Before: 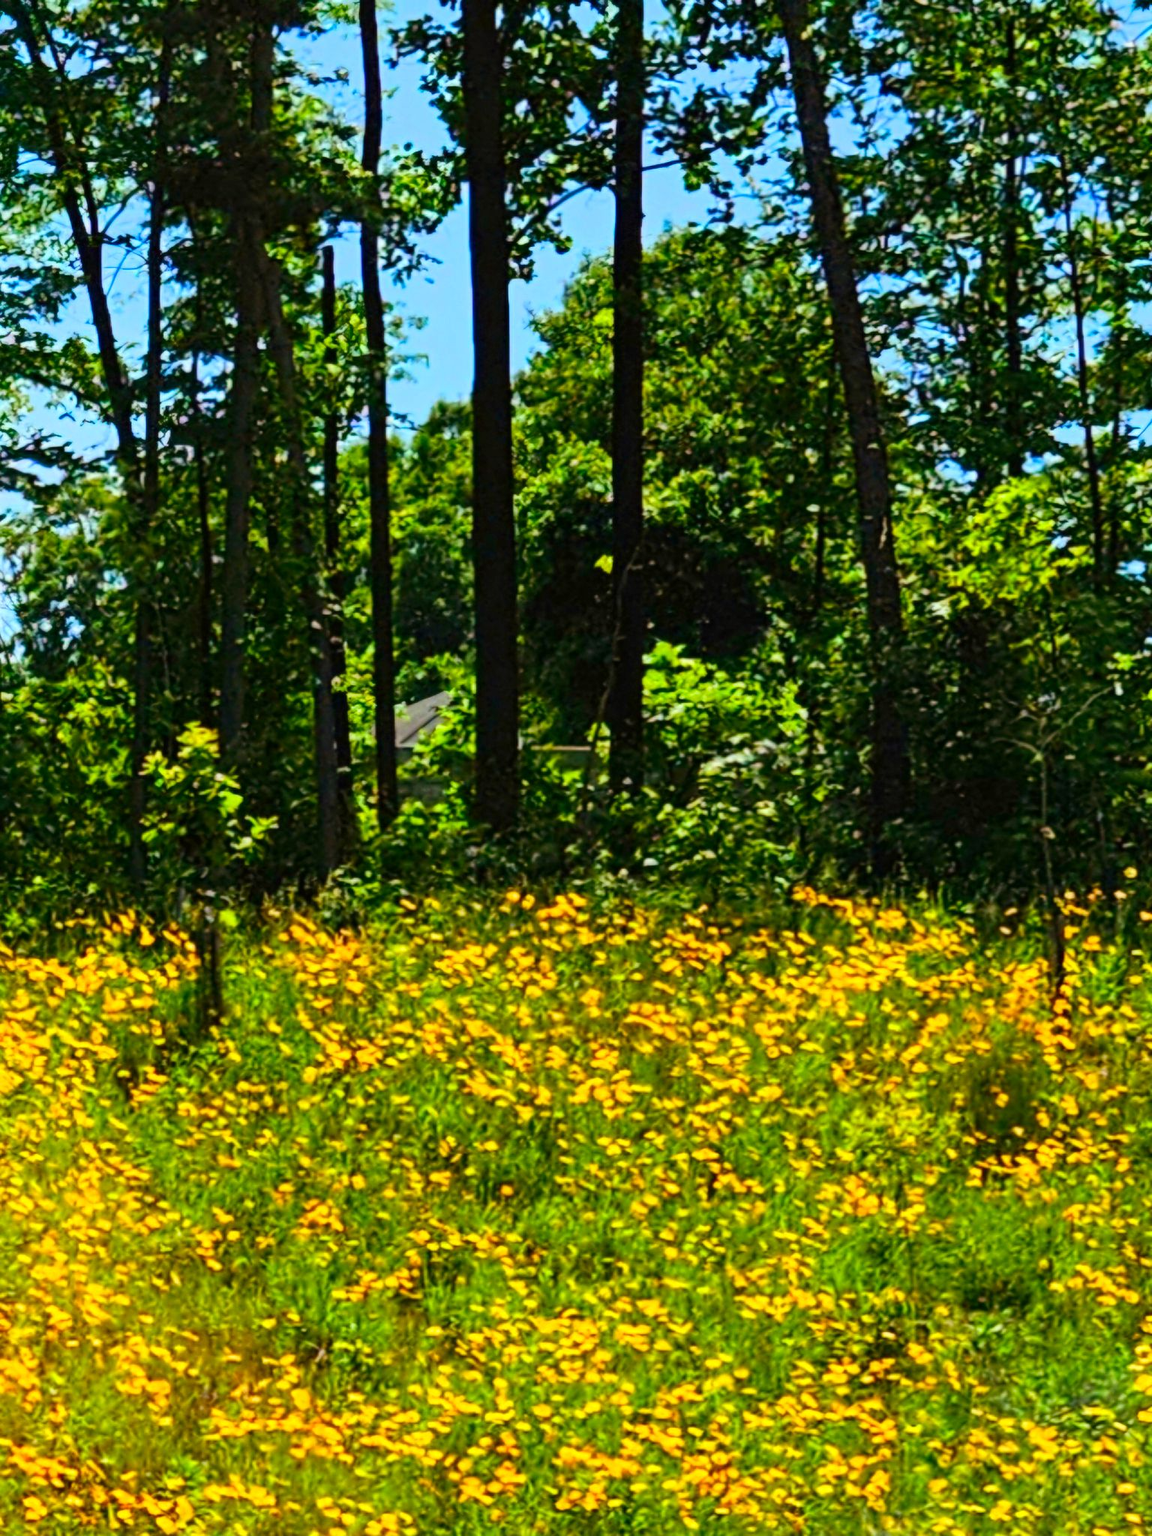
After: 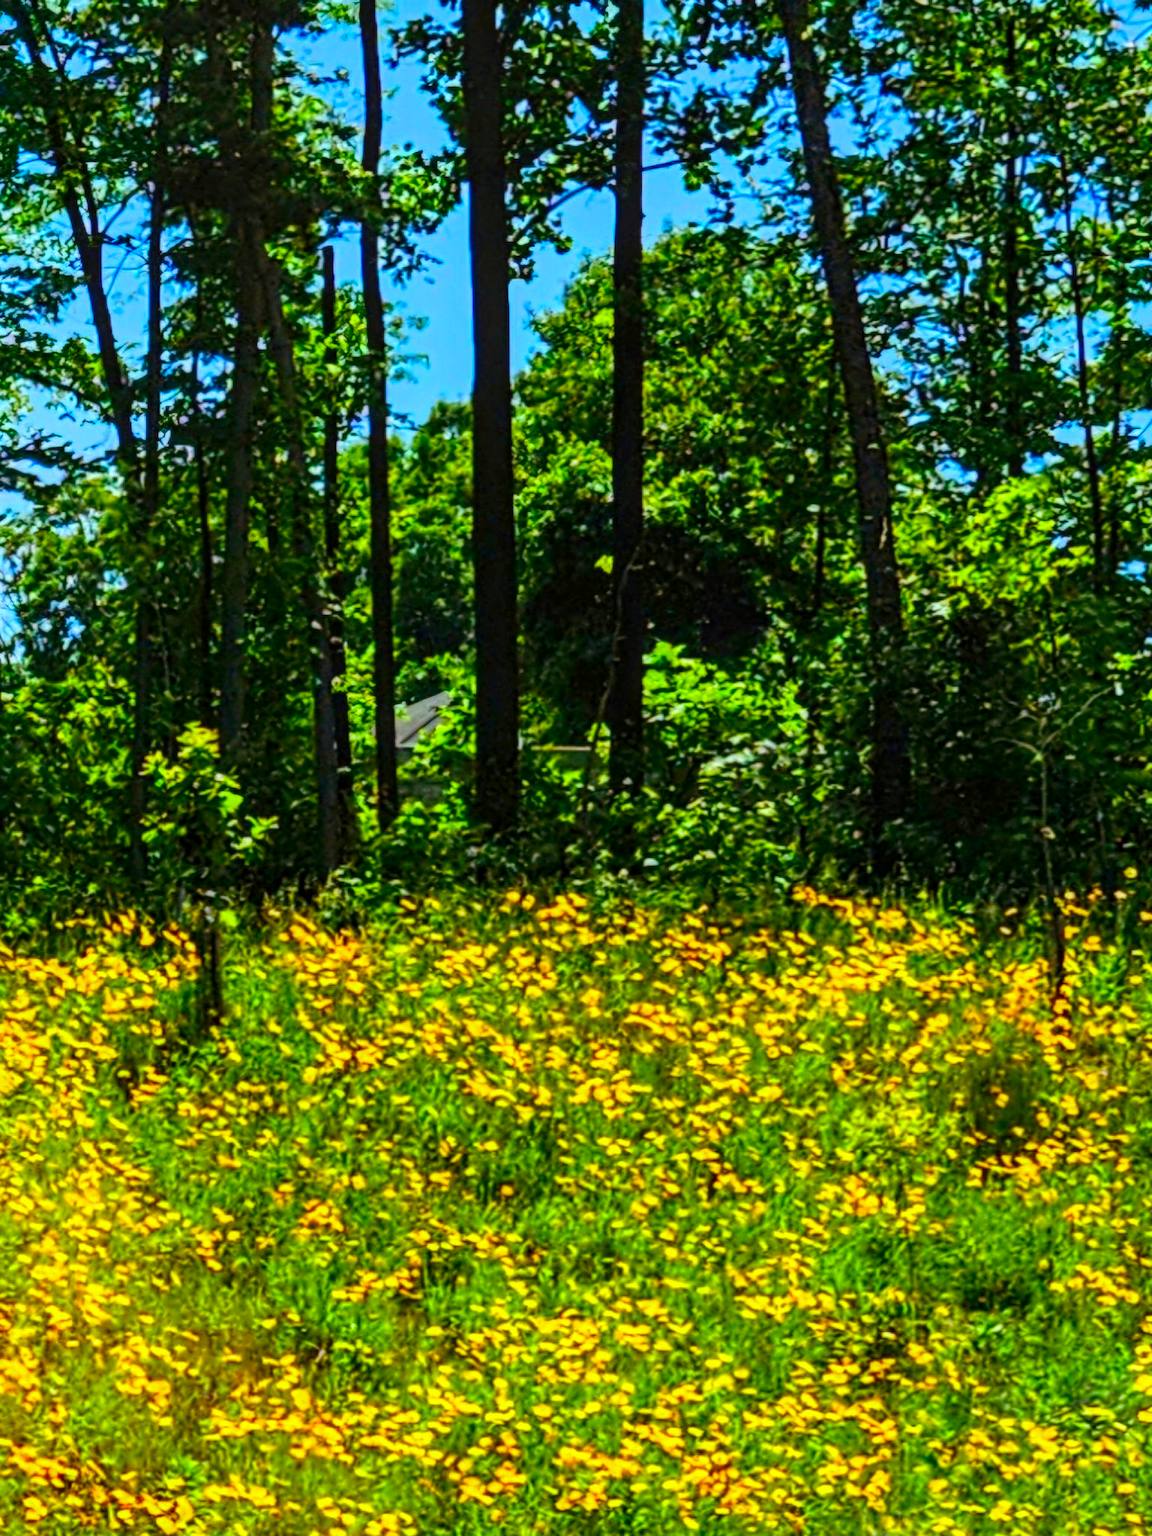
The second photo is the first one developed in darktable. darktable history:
color zones: curves: ch0 [(0, 0.613) (0.01, 0.613) (0.245, 0.448) (0.498, 0.529) (0.642, 0.665) (0.879, 0.777) (0.99, 0.613)]; ch1 [(0, 0) (0.143, 0) (0.286, 0) (0.429, 0) (0.571, 0) (0.714, 0) (0.857, 0)], mix -121.96%
white balance: red 0.925, blue 1.046
local contrast: on, module defaults
exposure: compensate highlight preservation false
